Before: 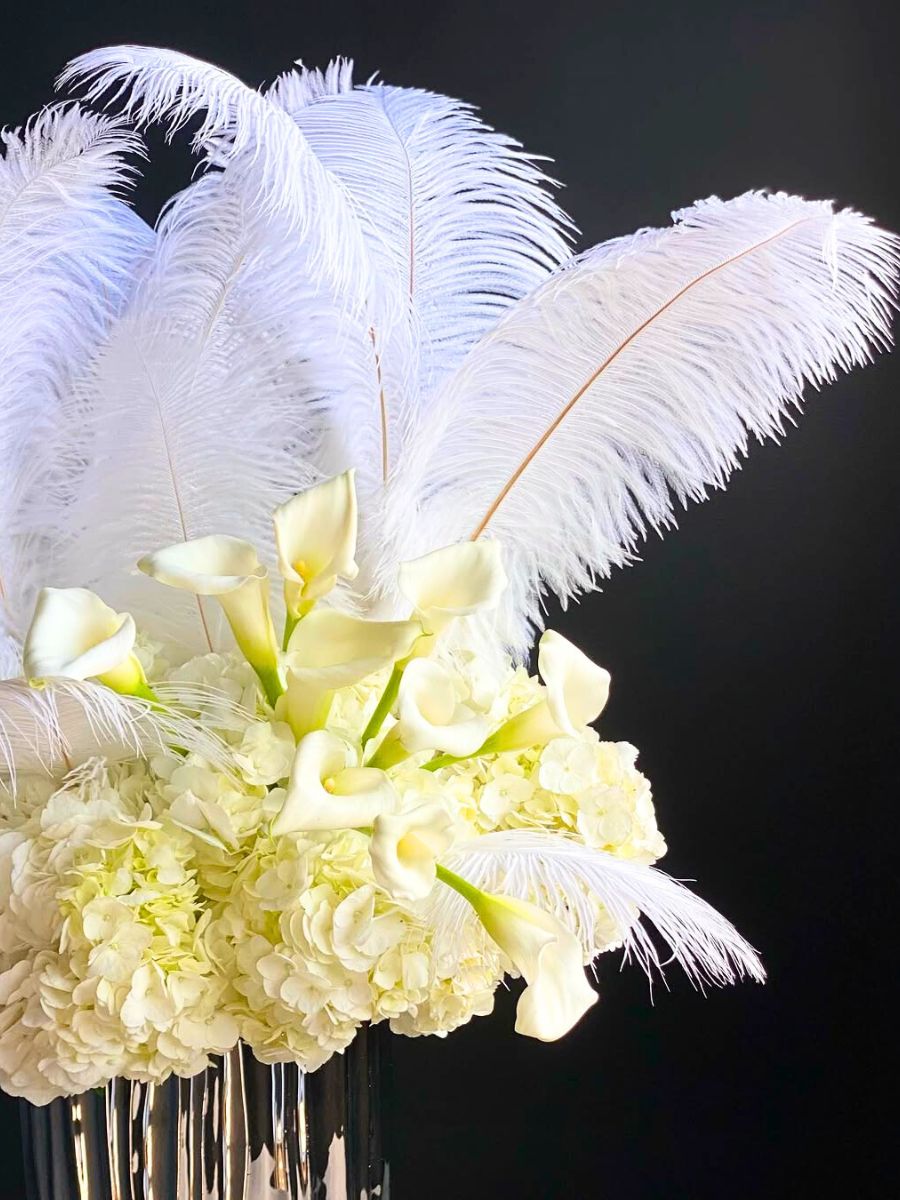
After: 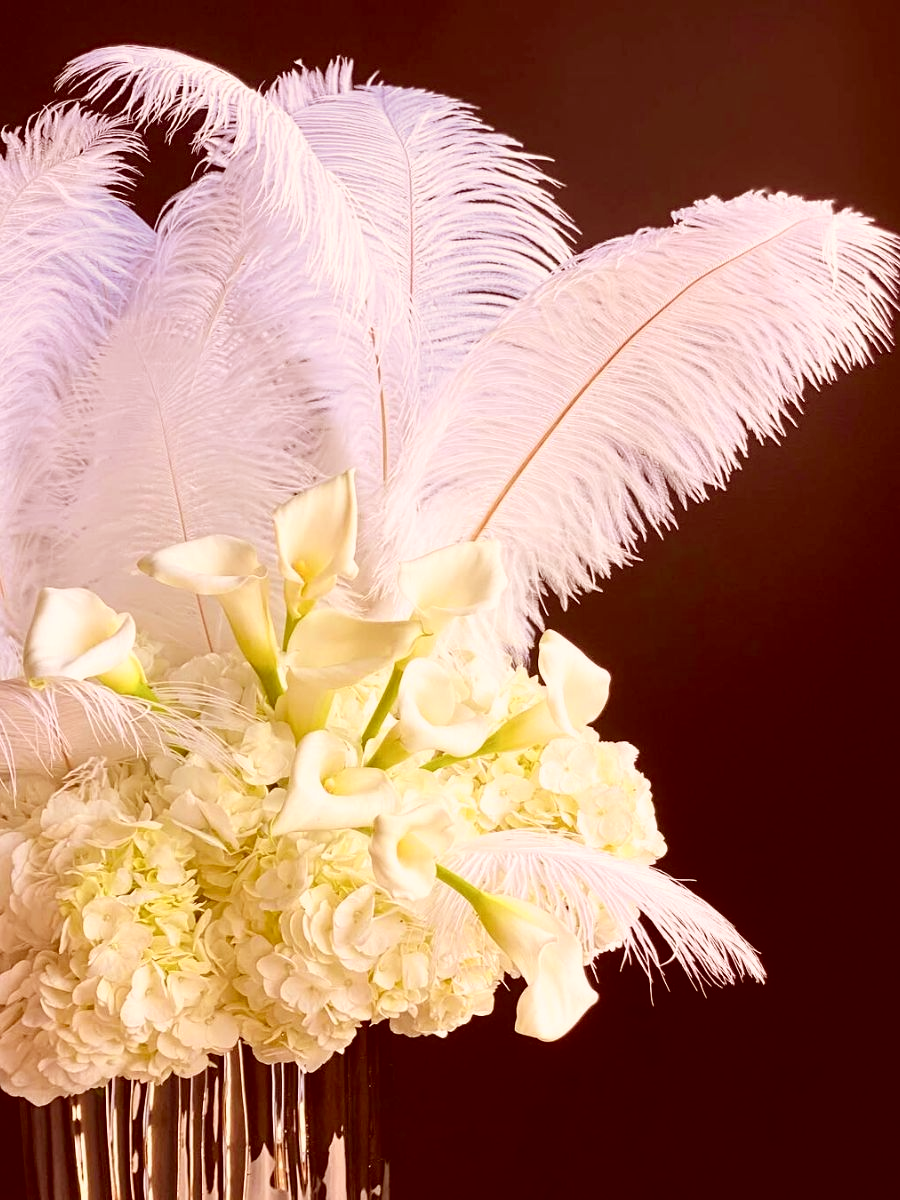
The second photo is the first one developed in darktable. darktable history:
color correction: highlights a* 9.56, highlights b* 8.99, shadows a* 39.38, shadows b* 39.93, saturation 0.814
